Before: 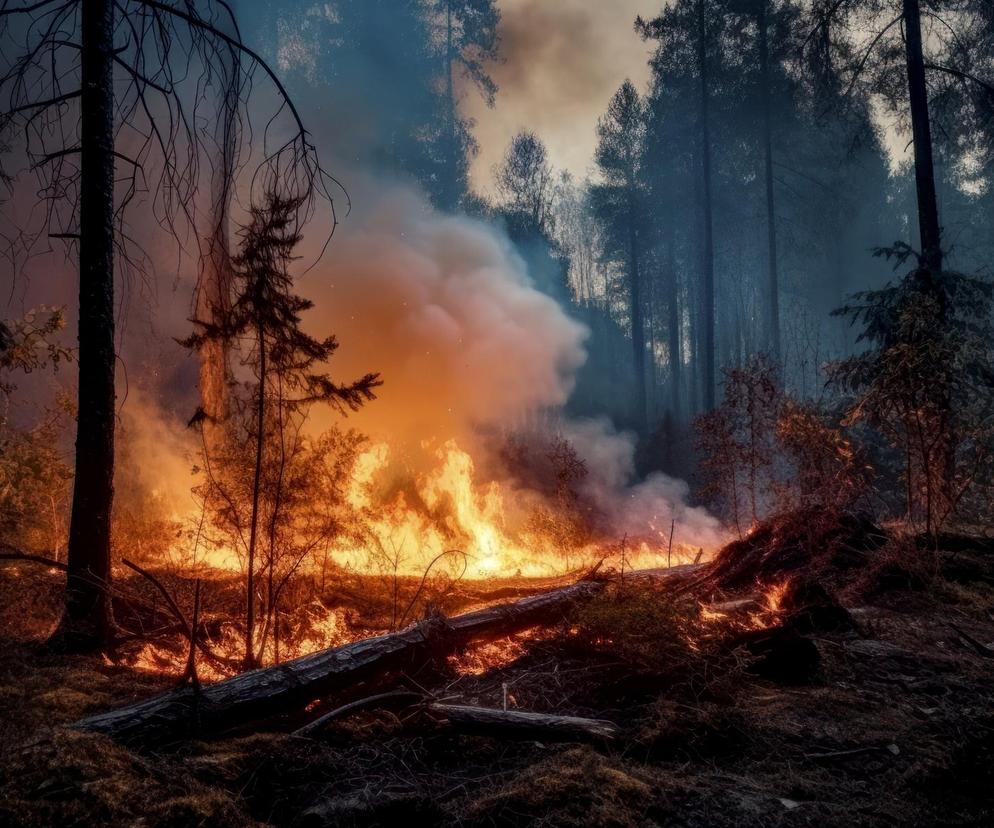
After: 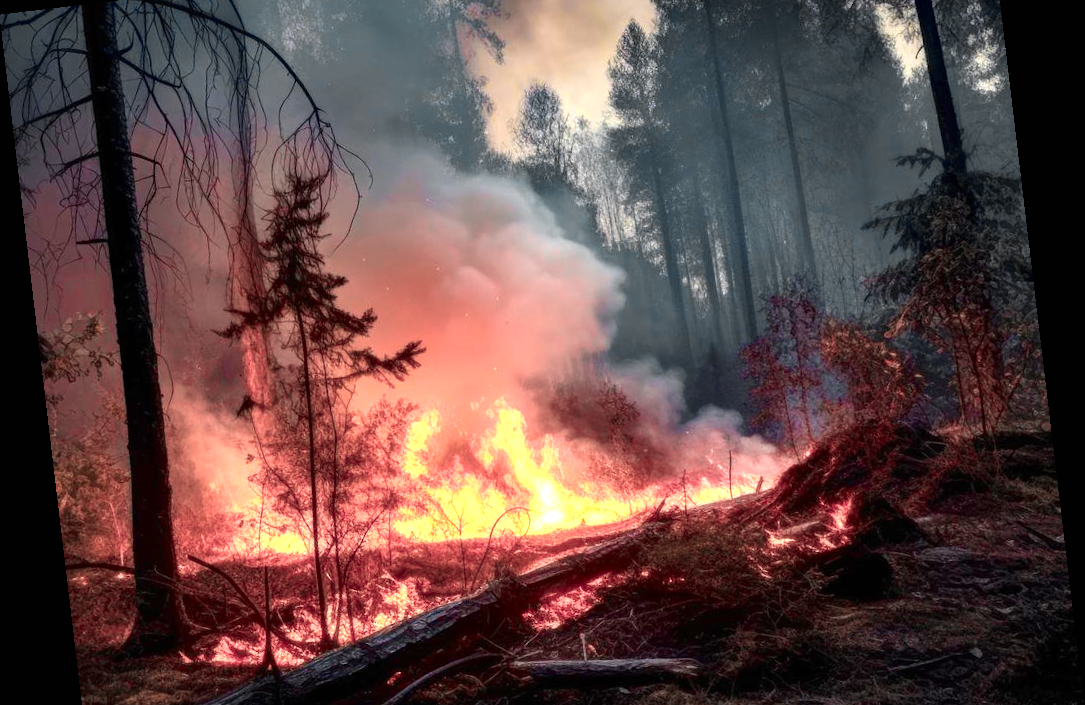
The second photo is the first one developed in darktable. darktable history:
crop: top 11.038%, bottom 13.962%
color zones: curves: ch0 [(0.257, 0.558) (0.75, 0.565)]; ch1 [(0.004, 0.857) (0.14, 0.416) (0.257, 0.695) (0.442, 0.032) (0.736, 0.266) (0.891, 0.741)]; ch2 [(0, 0.623) (0.112, 0.436) (0.271, 0.474) (0.516, 0.64) (0.743, 0.286)]
exposure: black level correction 0, exposure 0.7 EV, compensate exposure bias true, compensate highlight preservation false
rotate and perspective: rotation -6.83°, automatic cropping off
